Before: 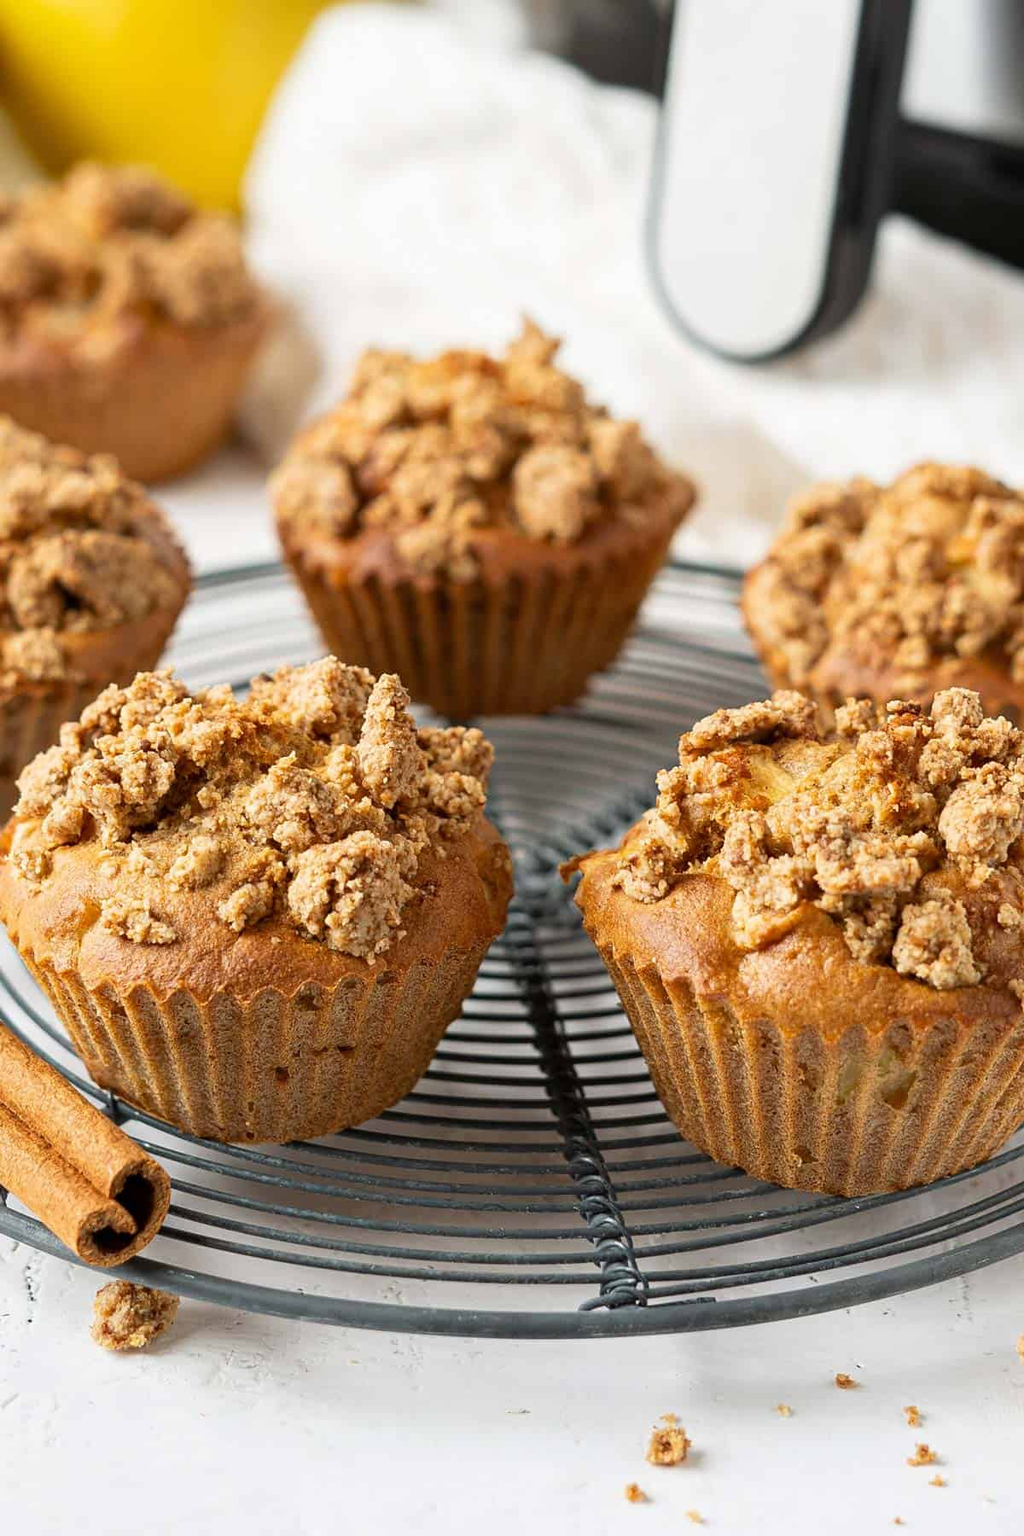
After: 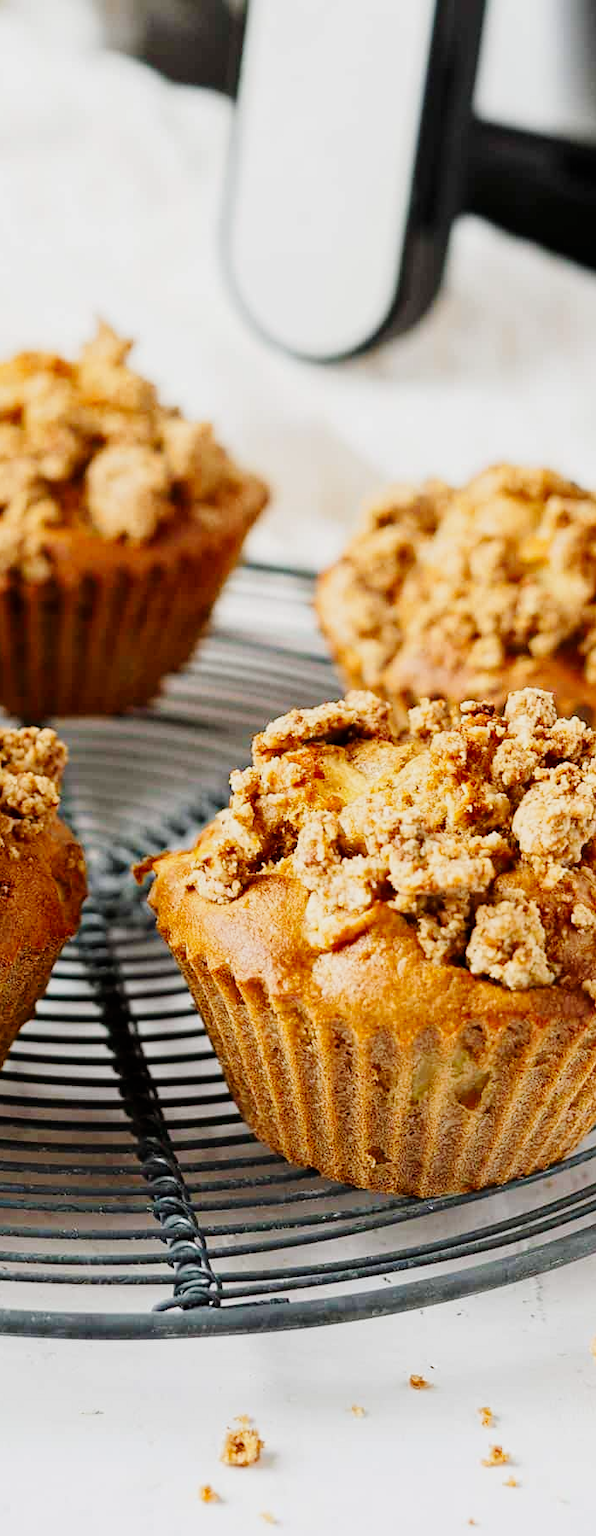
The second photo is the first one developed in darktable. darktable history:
exposure: black level correction 0, exposure 0 EV, compensate highlight preservation false
crop: left 41.709%
tone curve: curves: ch0 [(0, 0) (0.049, 0.01) (0.154, 0.081) (0.491, 0.56) (0.739, 0.794) (0.992, 0.937)]; ch1 [(0, 0) (0.172, 0.123) (0.317, 0.272) (0.401, 0.422) (0.499, 0.497) (0.531, 0.54) (0.615, 0.603) (0.741, 0.783) (1, 1)]; ch2 [(0, 0) (0.411, 0.424) (0.462, 0.464) (0.502, 0.489) (0.544, 0.551) (0.686, 0.638) (1, 1)], preserve colors none
